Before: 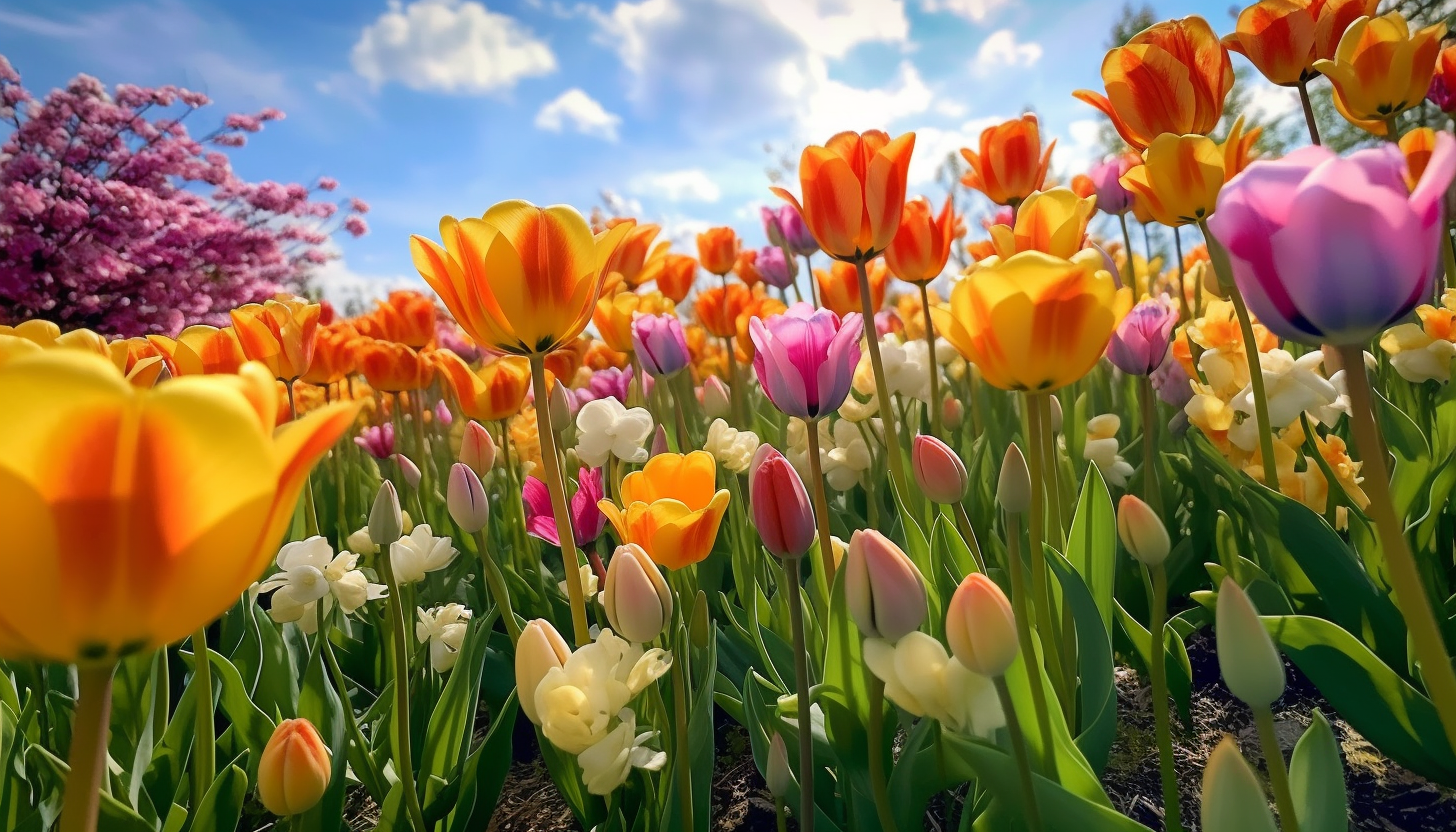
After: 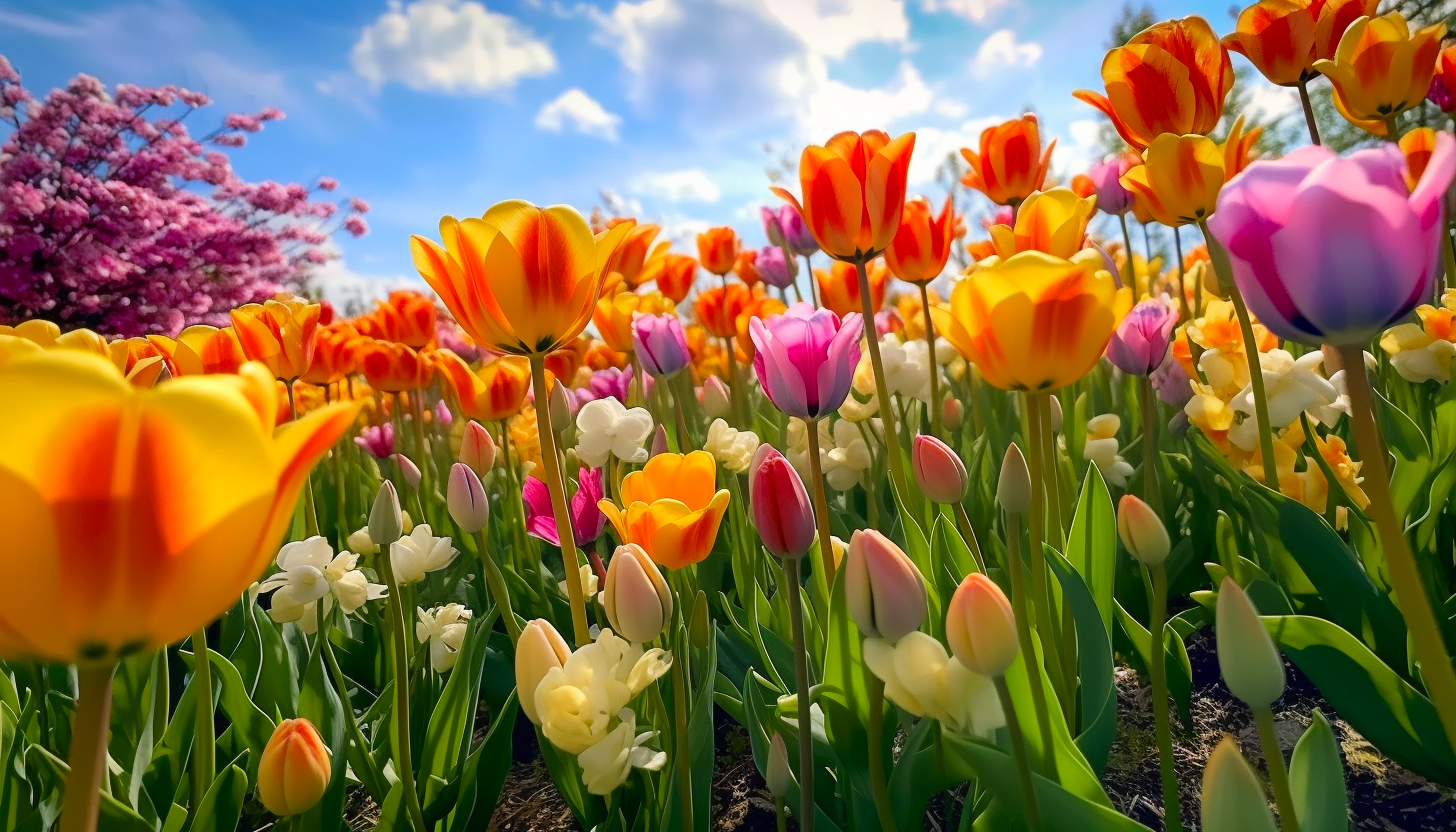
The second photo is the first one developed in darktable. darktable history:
contrast brightness saturation: contrast 0.035, saturation 0.157
